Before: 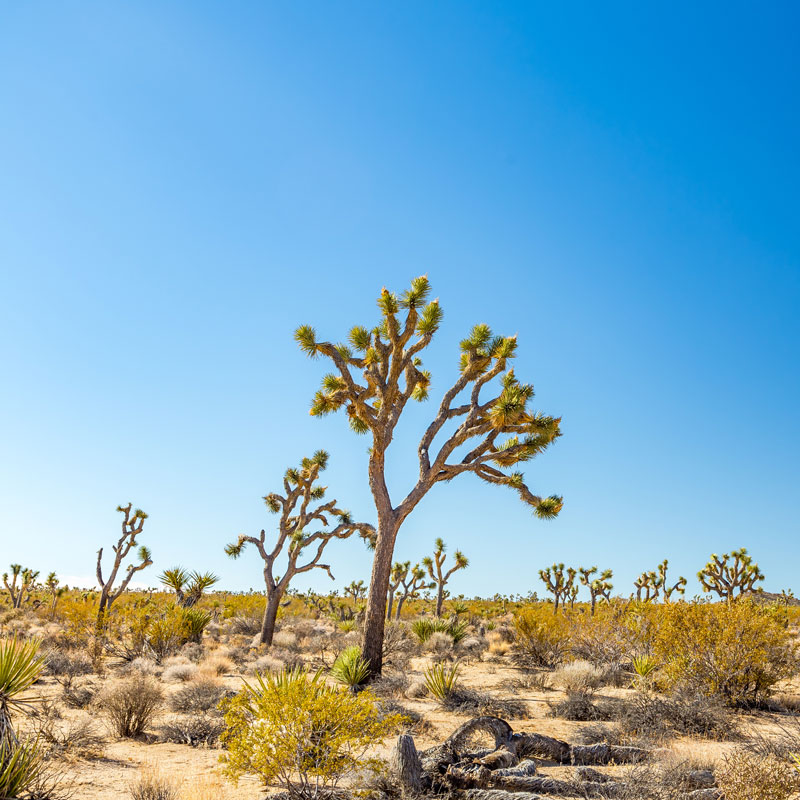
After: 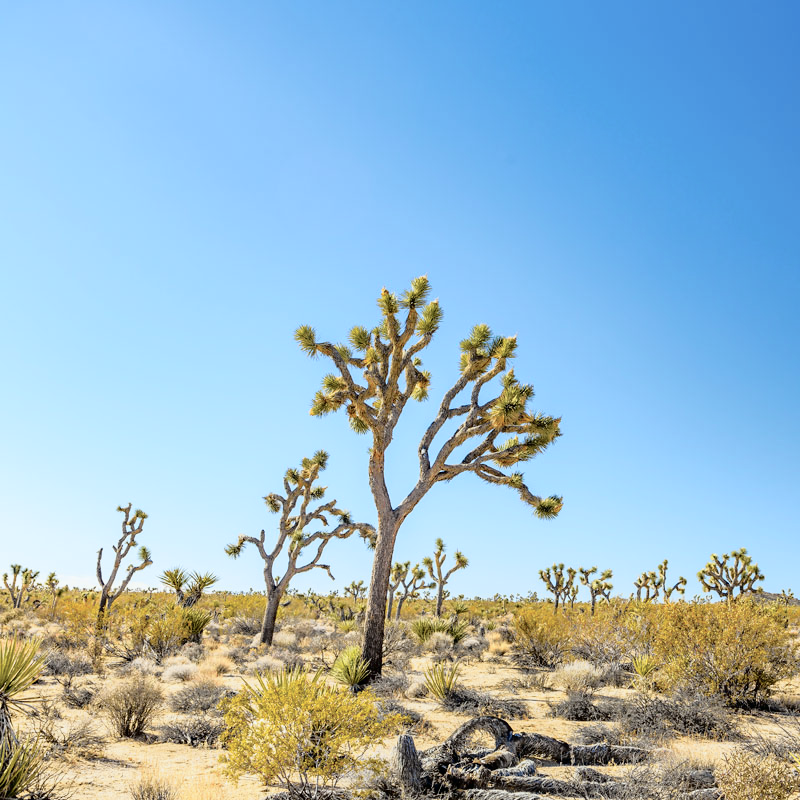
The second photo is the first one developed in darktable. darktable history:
tone curve: curves: ch0 [(0, 0) (0.088, 0.042) (0.208, 0.176) (0.257, 0.267) (0.406, 0.483) (0.489, 0.556) (0.667, 0.73) (0.793, 0.851) (0.994, 0.974)]; ch1 [(0, 0) (0.161, 0.092) (0.35, 0.33) (0.392, 0.392) (0.457, 0.467) (0.505, 0.497) (0.537, 0.518) (0.553, 0.53) (0.58, 0.567) (0.739, 0.697) (1, 1)]; ch2 [(0, 0) (0.346, 0.362) (0.448, 0.419) (0.502, 0.499) (0.533, 0.517) (0.556, 0.533) (0.629, 0.619) (0.717, 0.678) (1, 1)], color space Lab, independent channels, preserve colors none
